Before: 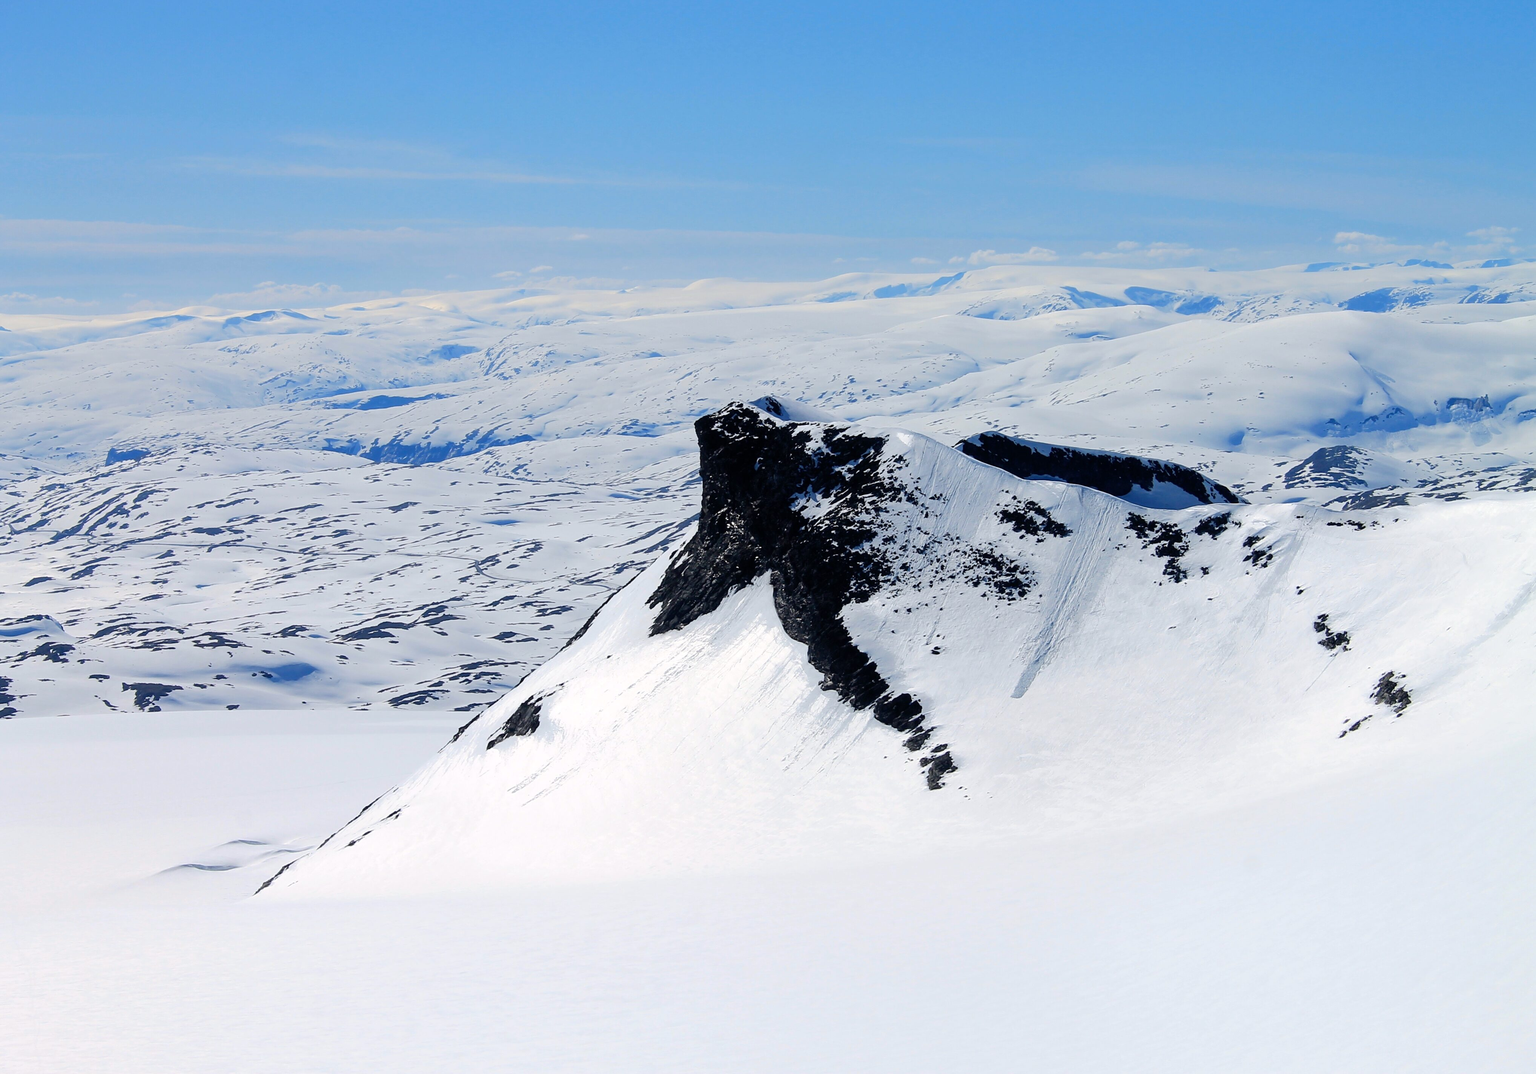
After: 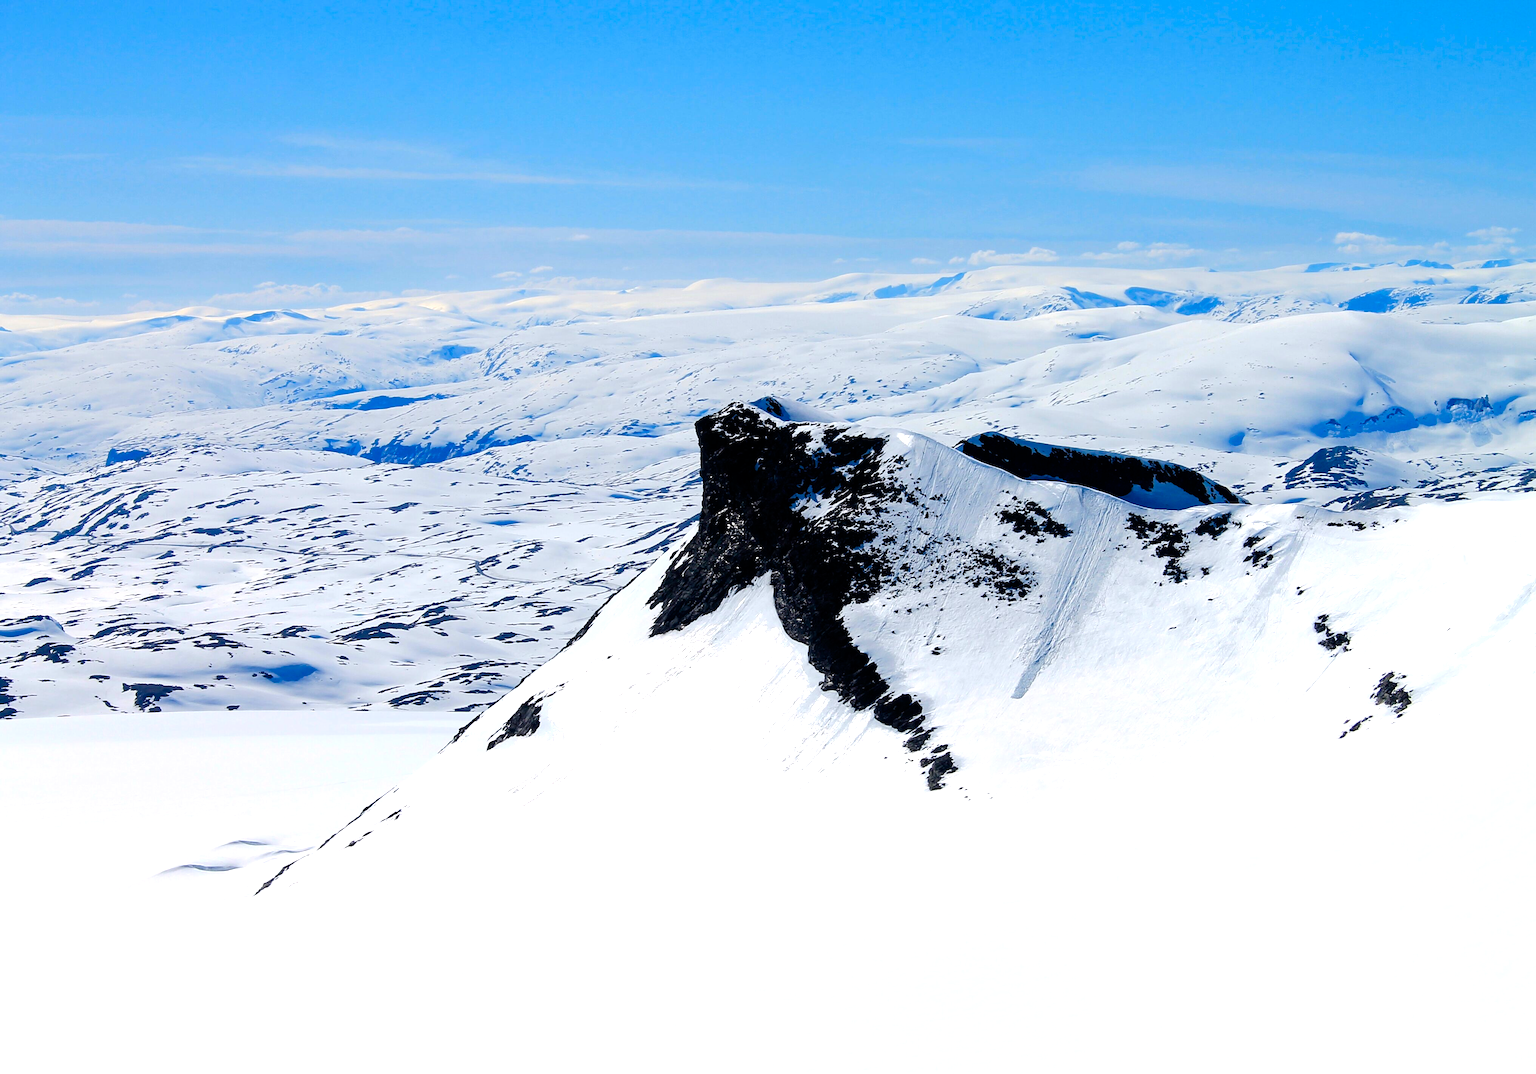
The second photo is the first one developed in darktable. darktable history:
color balance rgb: linear chroma grading › global chroma 0.367%, perceptual saturation grading › global saturation 0.804%, perceptual saturation grading › mid-tones 6.066%, perceptual saturation grading › shadows 71.282%, global vibrance 25.092%, contrast 20.106%
